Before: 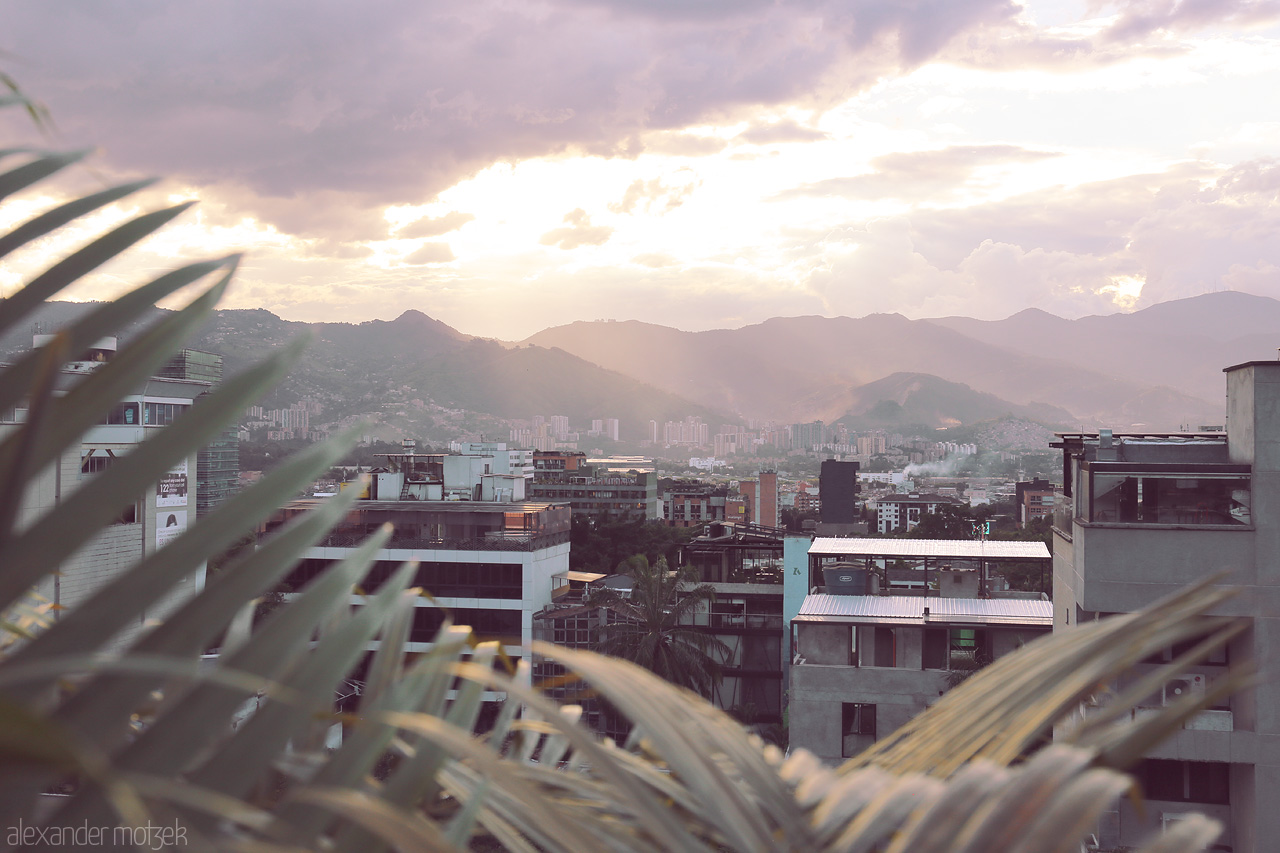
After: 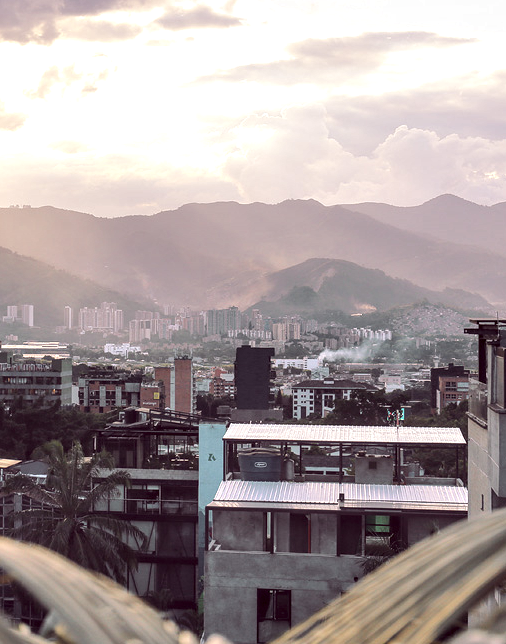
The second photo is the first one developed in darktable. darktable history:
crop: left 45.721%, top 13.393%, right 14.118%, bottom 10.01%
local contrast: highlights 65%, shadows 54%, detail 169%, midtone range 0.514
